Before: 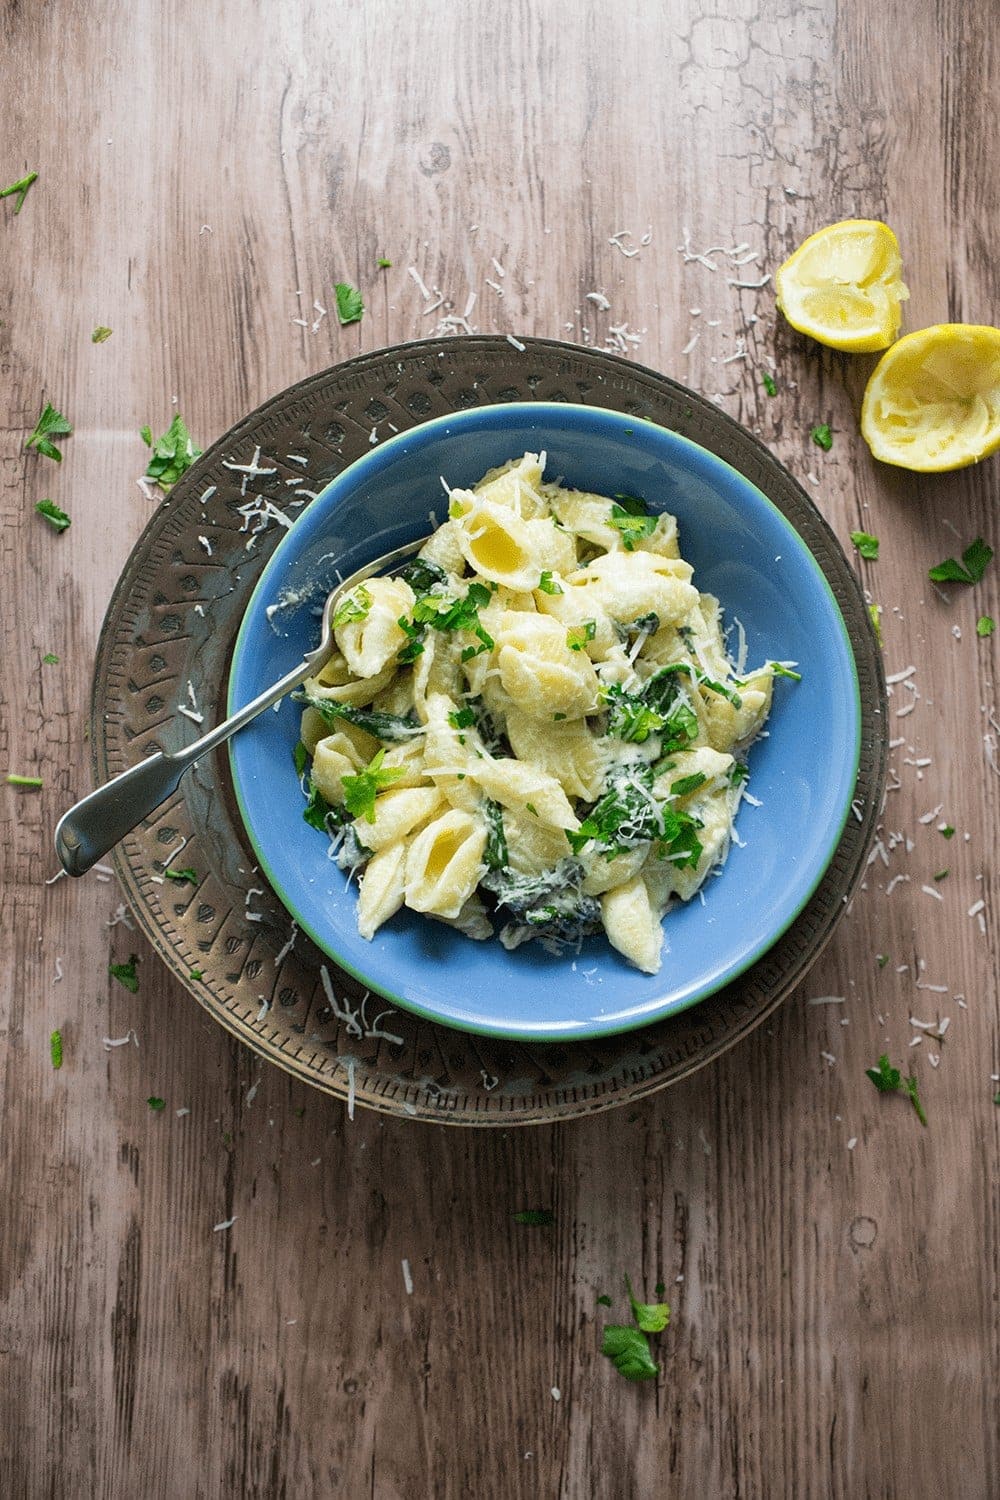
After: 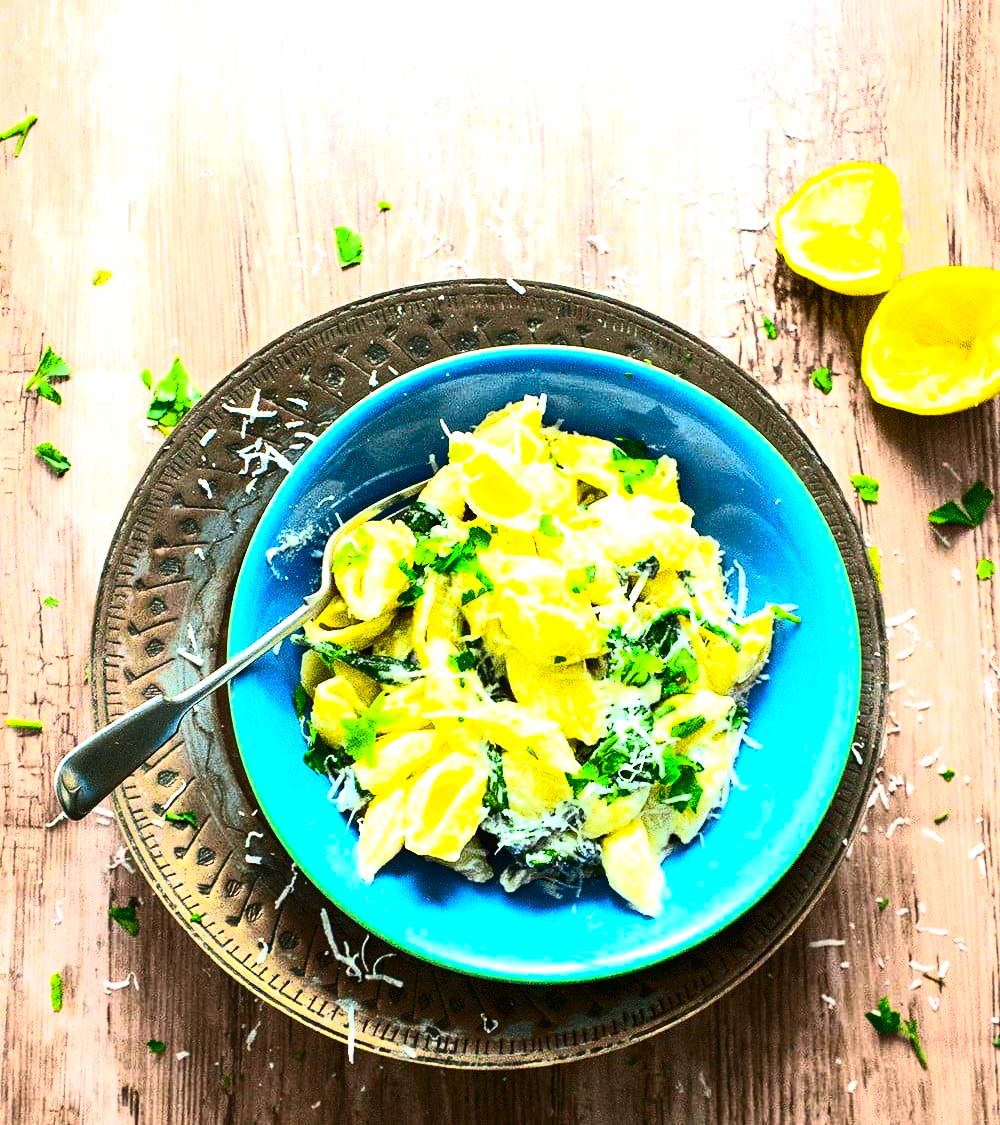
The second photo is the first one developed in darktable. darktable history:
contrast brightness saturation: contrast 0.4, brightness 0.1, saturation 0.21
color balance rgb: linear chroma grading › shadows -10%, linear chroma grading › global chroma 20%, perceptual saturation grading › global saturation 15%, perceptual brilliance grading › global brilliance 30%, perceptual brilliance grading › highlights 12%, perceptual brilliance grading › mid-tones 24%, global vibrance 20%
crop: top 3.857%, bottom 21.132%
